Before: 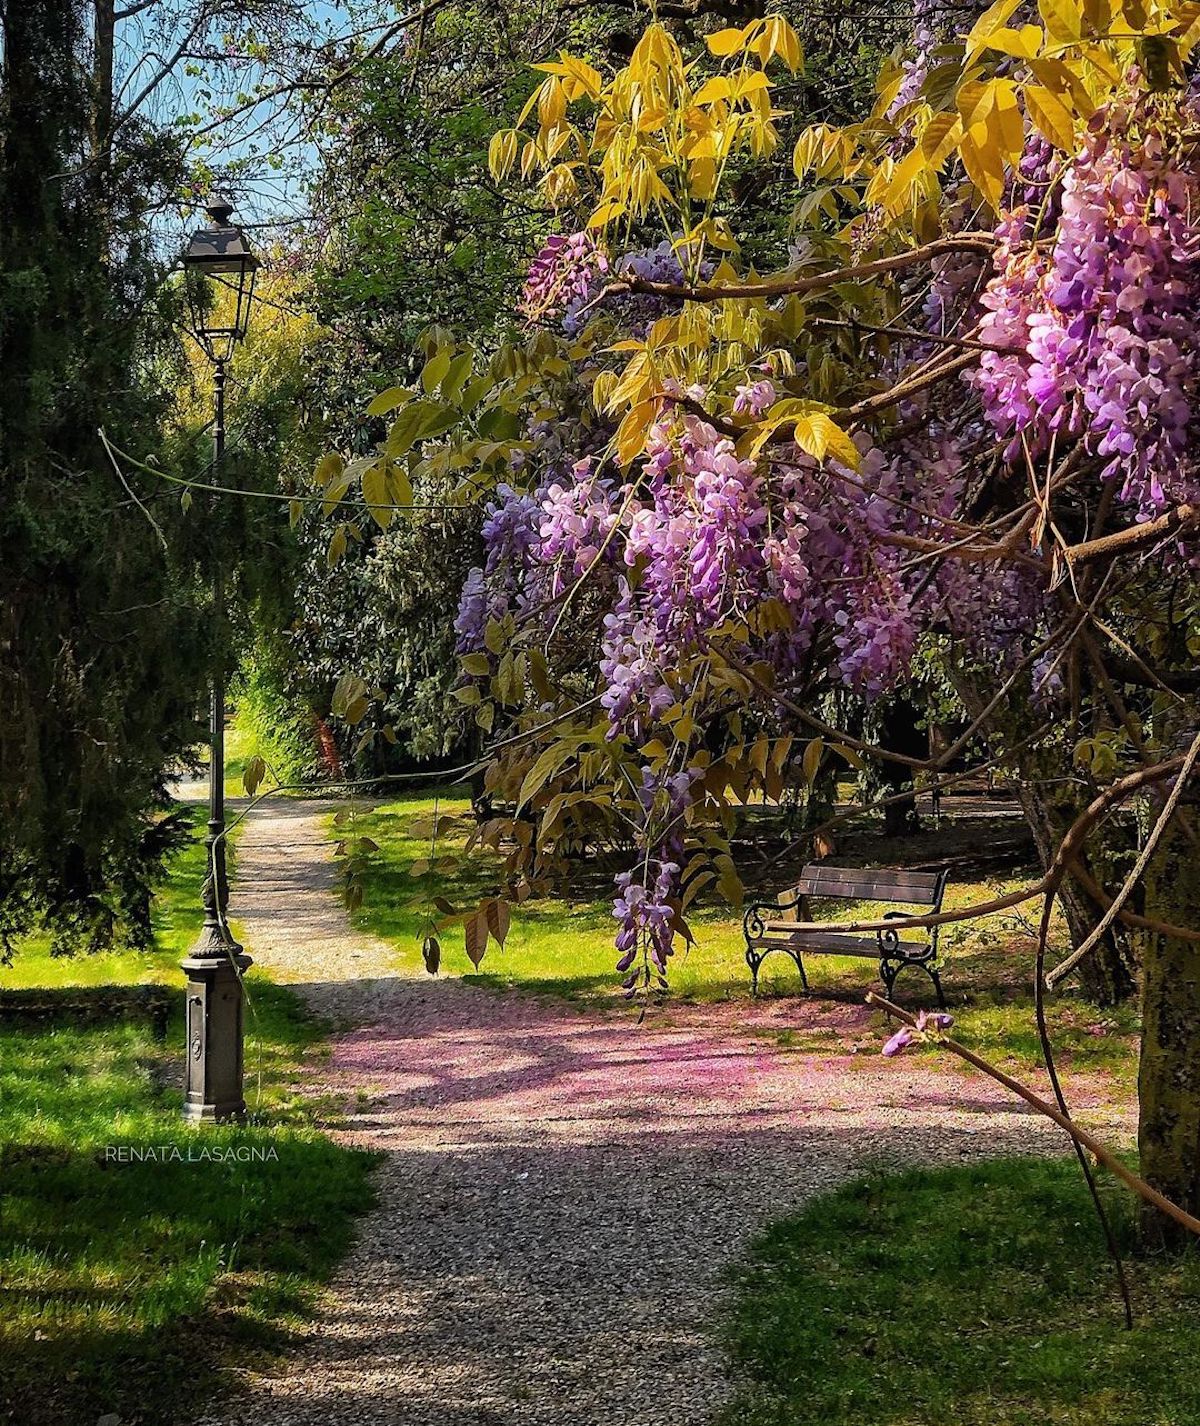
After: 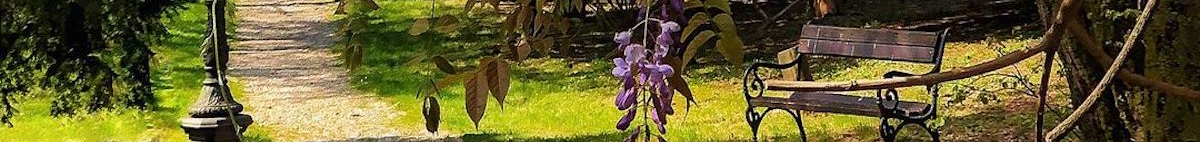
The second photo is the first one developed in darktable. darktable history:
shadows and highlights: shadows -21.3, highlights 100, soften with gaussian
crop and rotate: top 59.084%, bottom 30.916%
velvia: on, module defaults
